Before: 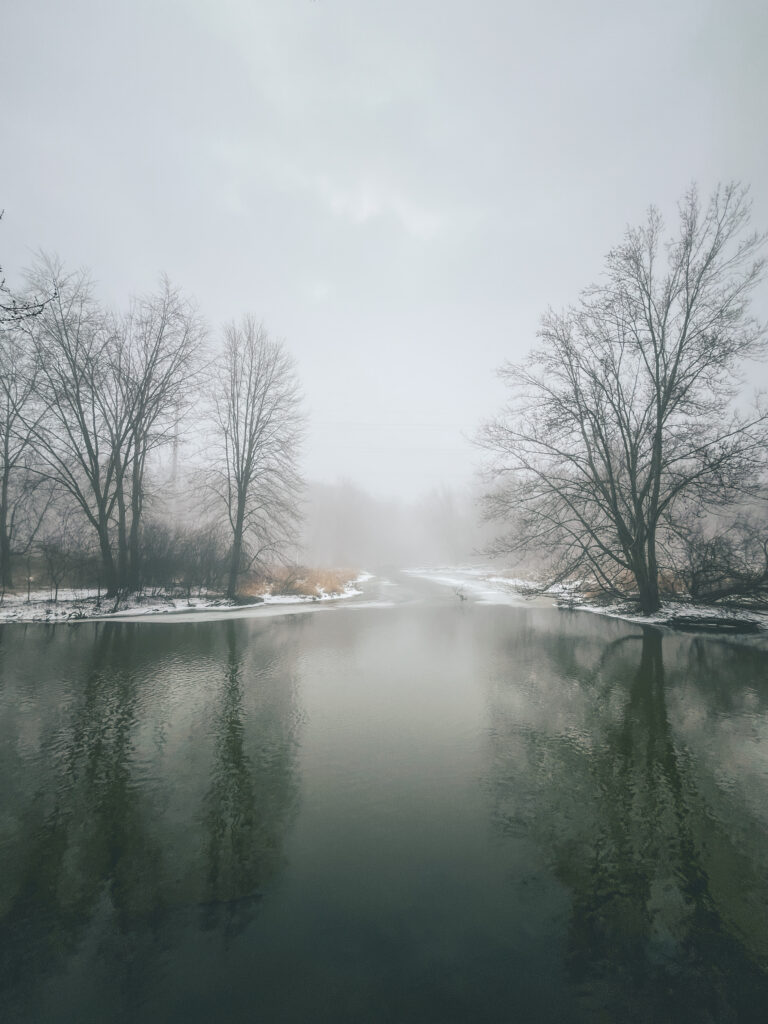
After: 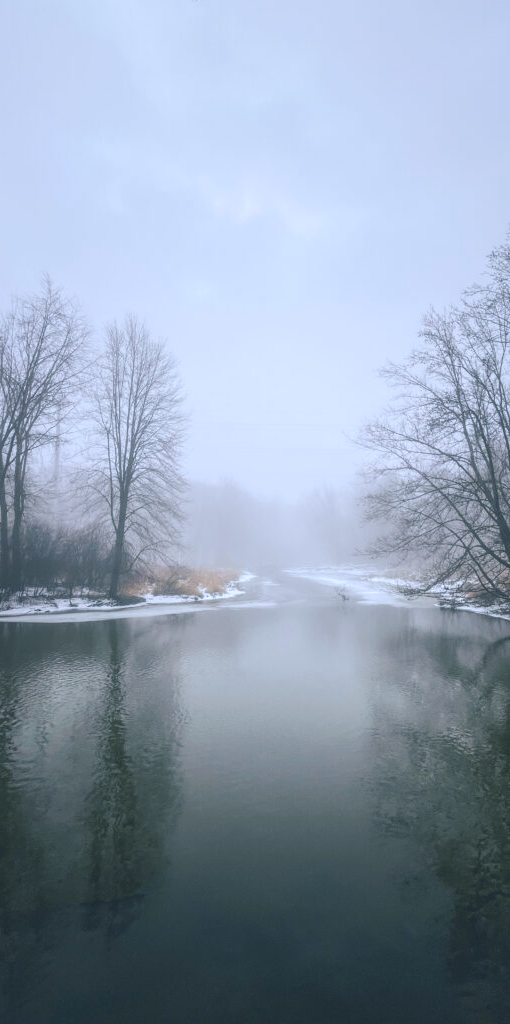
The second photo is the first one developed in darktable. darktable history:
crop and rotate: left 15.479%, right 18.012%
color calibration: illuminant as shot in camera, x 0.37, y 0.382, temperature 4318.45 K
